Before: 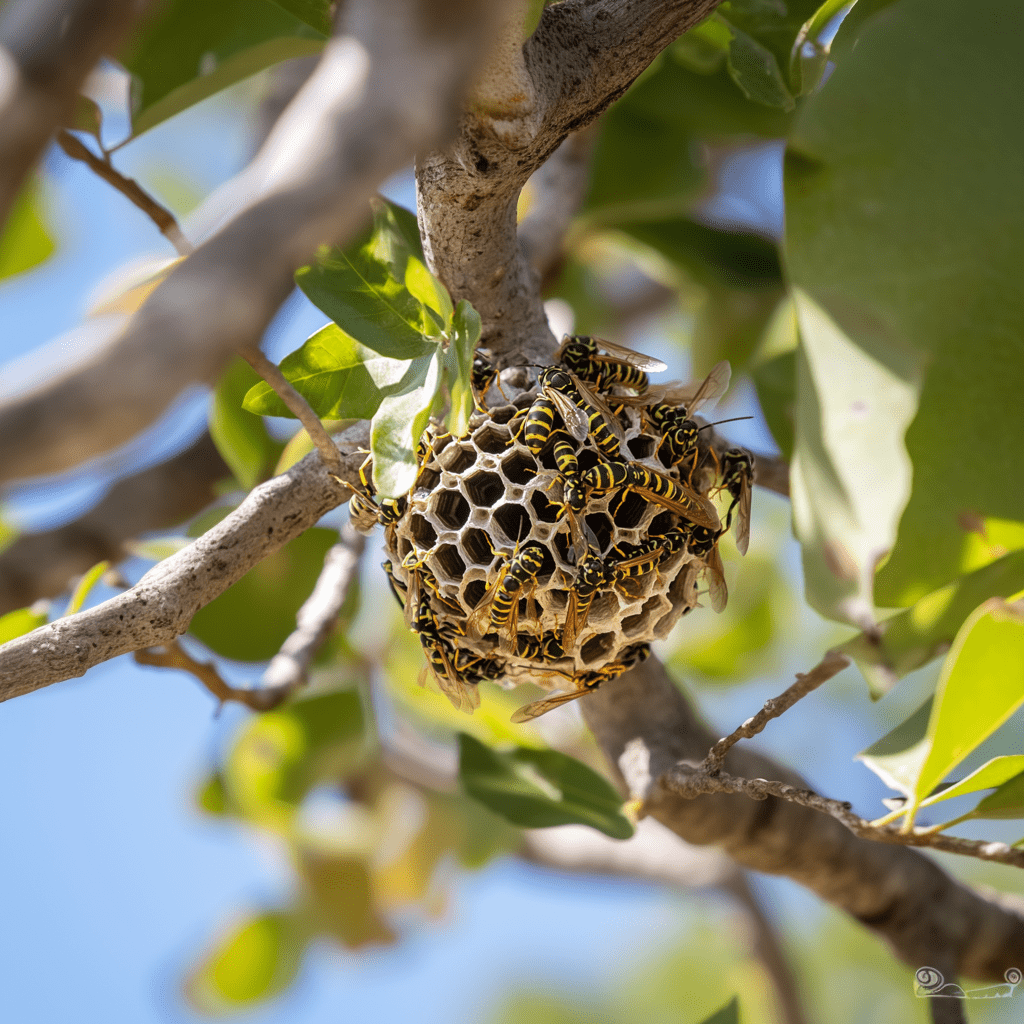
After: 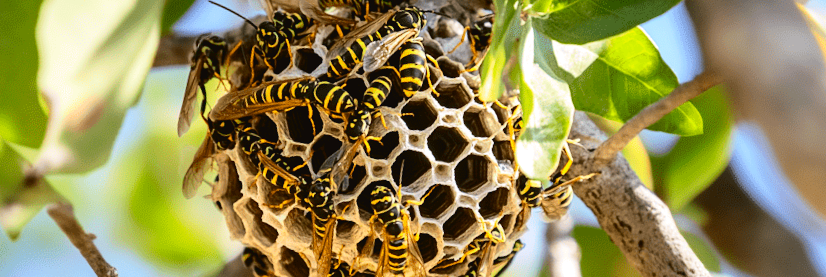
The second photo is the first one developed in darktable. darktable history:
exposure: exposure 0.2 EV, compensate highlight preservation false
tone curve: curves: ch0 [(0, 0.023) (0.132, 0.075) (0.256, 0.2) (0.454, 0.495) (0.708, 0.78) (0.844, 0.896) (1, 0.98)]; ch1 [(0, 0) (0.37, 0.308) (0.478, 0.46) (0.499, 0.5) (0.513, 0.508) (0.526, 0.533) (0.59, 0.612) (0.764, 0.804) (1, 1)]; ch2 [(0, 0) (0.312, 0.313) (0.461, 0.454) (0.48, 0.477) (0.503, 0.5) (0.526, 0.54) (0.564, 0.595) (0.631, 0.676) (0.713, 0.767) (0.985, 0.966)], color space Lab, independent channels
crop and rotate: angle 16.12°, top 30.835%, bottom 35.653%
